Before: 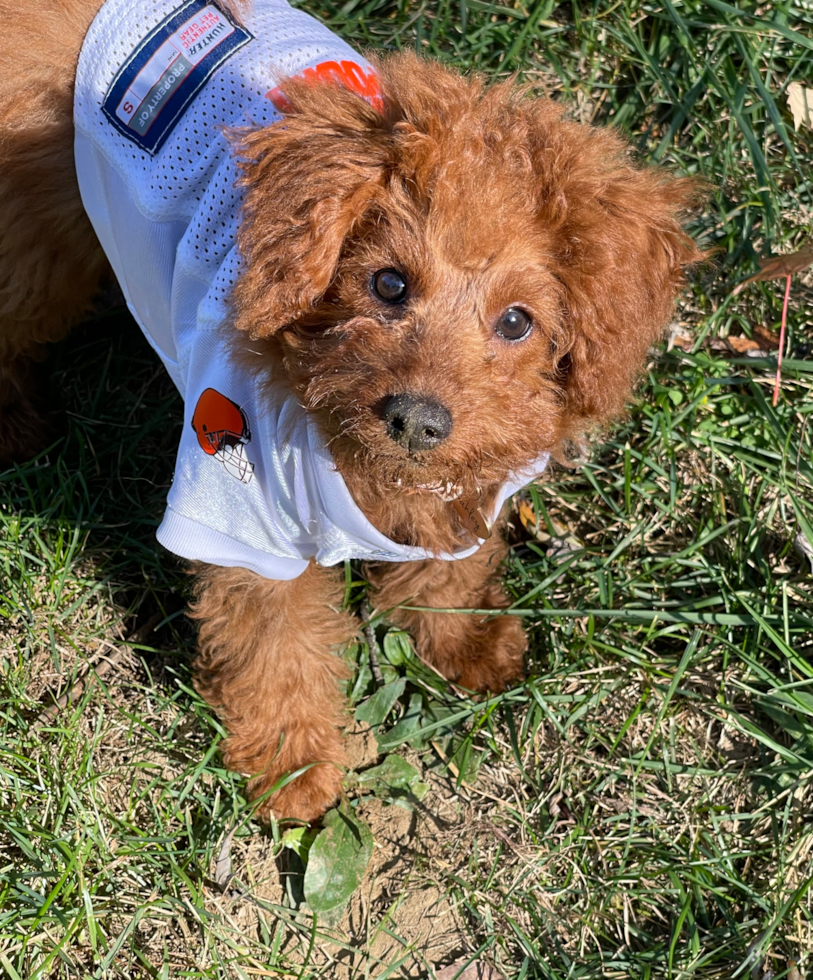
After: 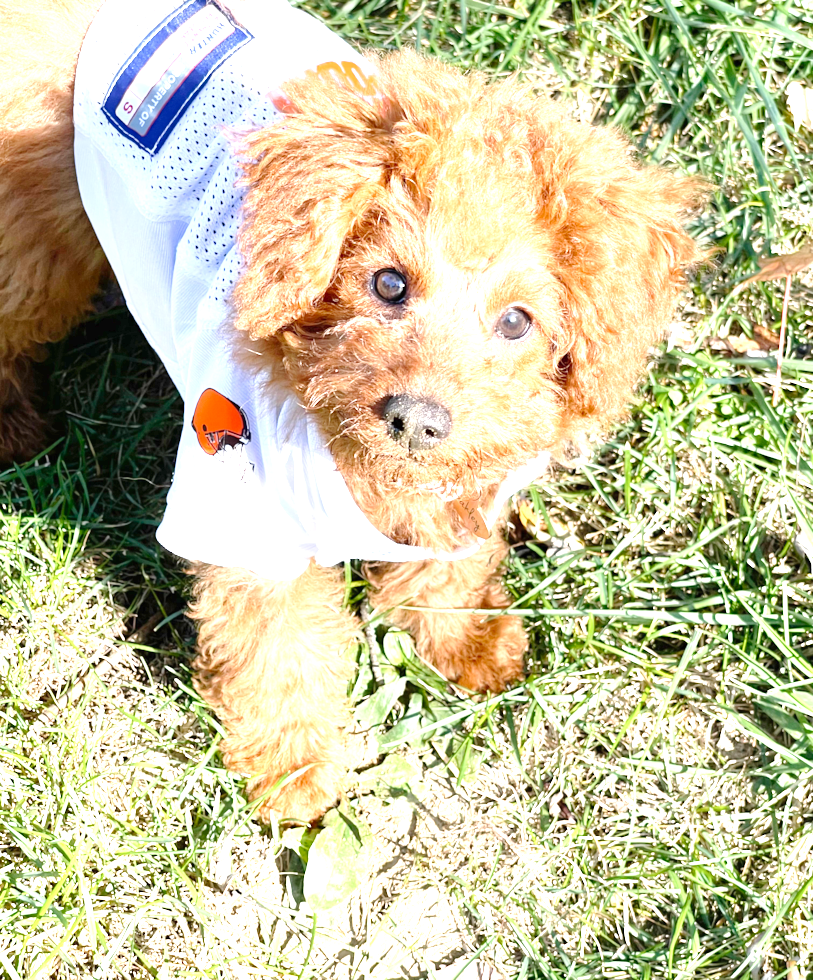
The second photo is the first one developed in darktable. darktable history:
tone curve: curves: ch0 [(0, 0) (0.051, 0.047) (0.102, 0.099) (0.228, 0.275) (0.432, 0.535) (0.695, 0.778) (0.908, 0.946) (1, 1)]; ch1 [(0, 0) (0.339, 0.298) (0.402, 0.363) (0.453, 0.413) (0.485, 0.469) (0.494, 0.493) (0.504, 0.501) (0.525, 0.534) (0.563, 0.595) (0.597, 0.638) (1, 1)]; ch2 [(0, 0) (0.48, 0.48) (0.504, 0.5) (0.539, 0.554) (0.59, 0.63) (0.642, 0.684) (0.824, 0.815) (1, 1)], preserve colors none
exposure: black level correction 0, exposure 2.153 EV, compensate highlight preservation false
